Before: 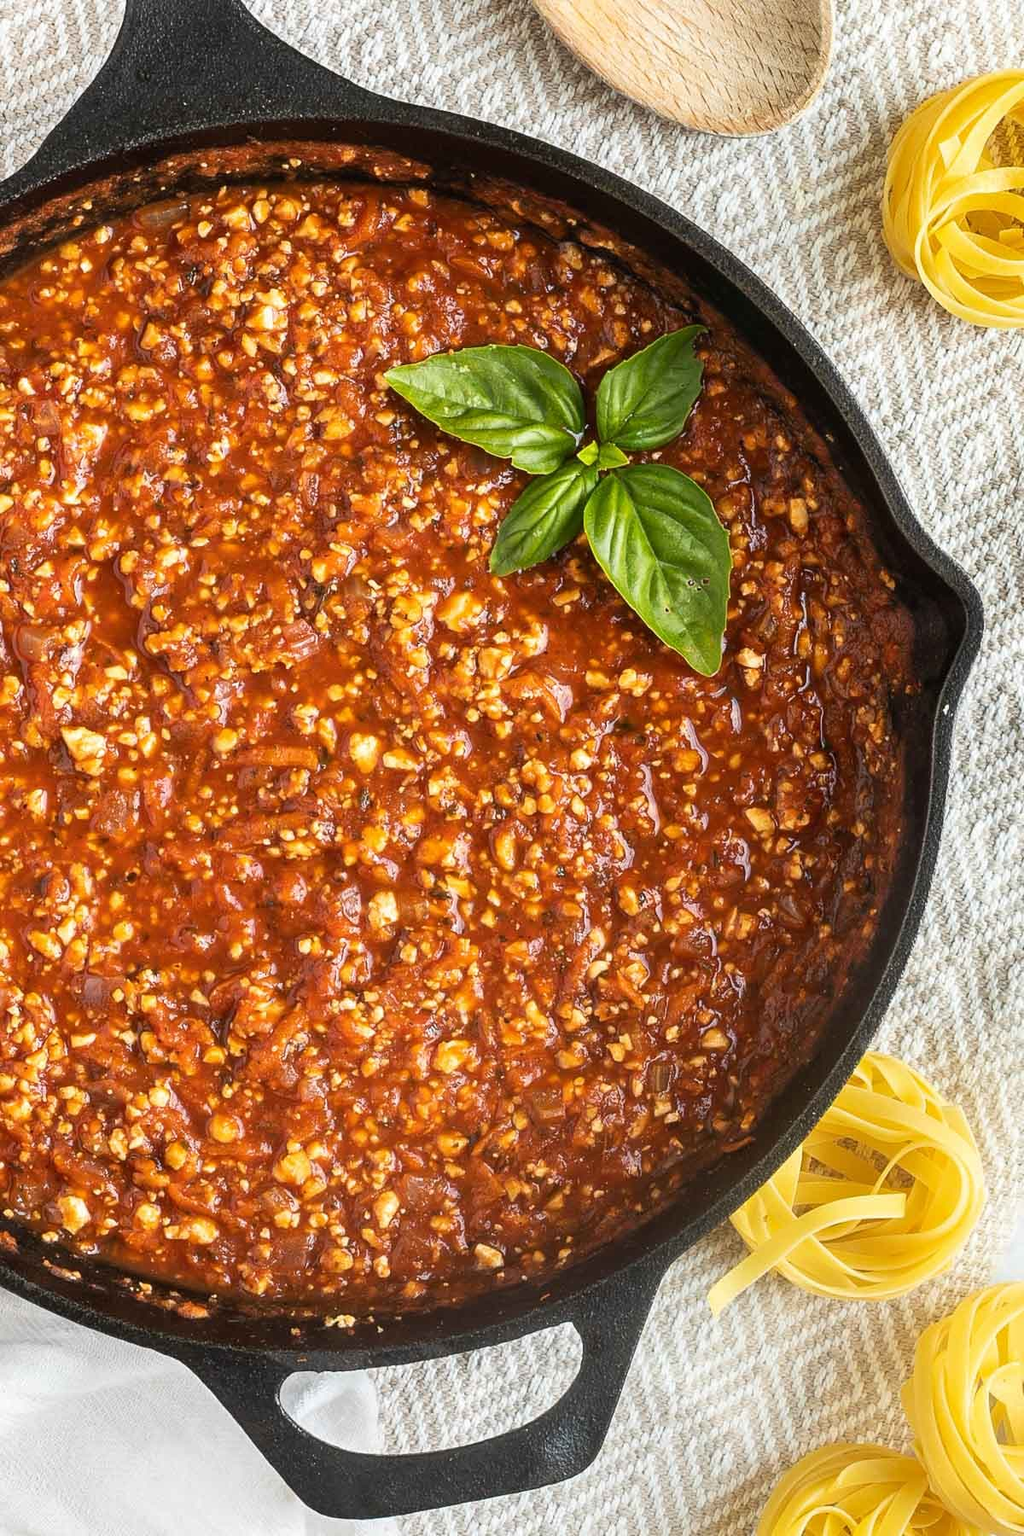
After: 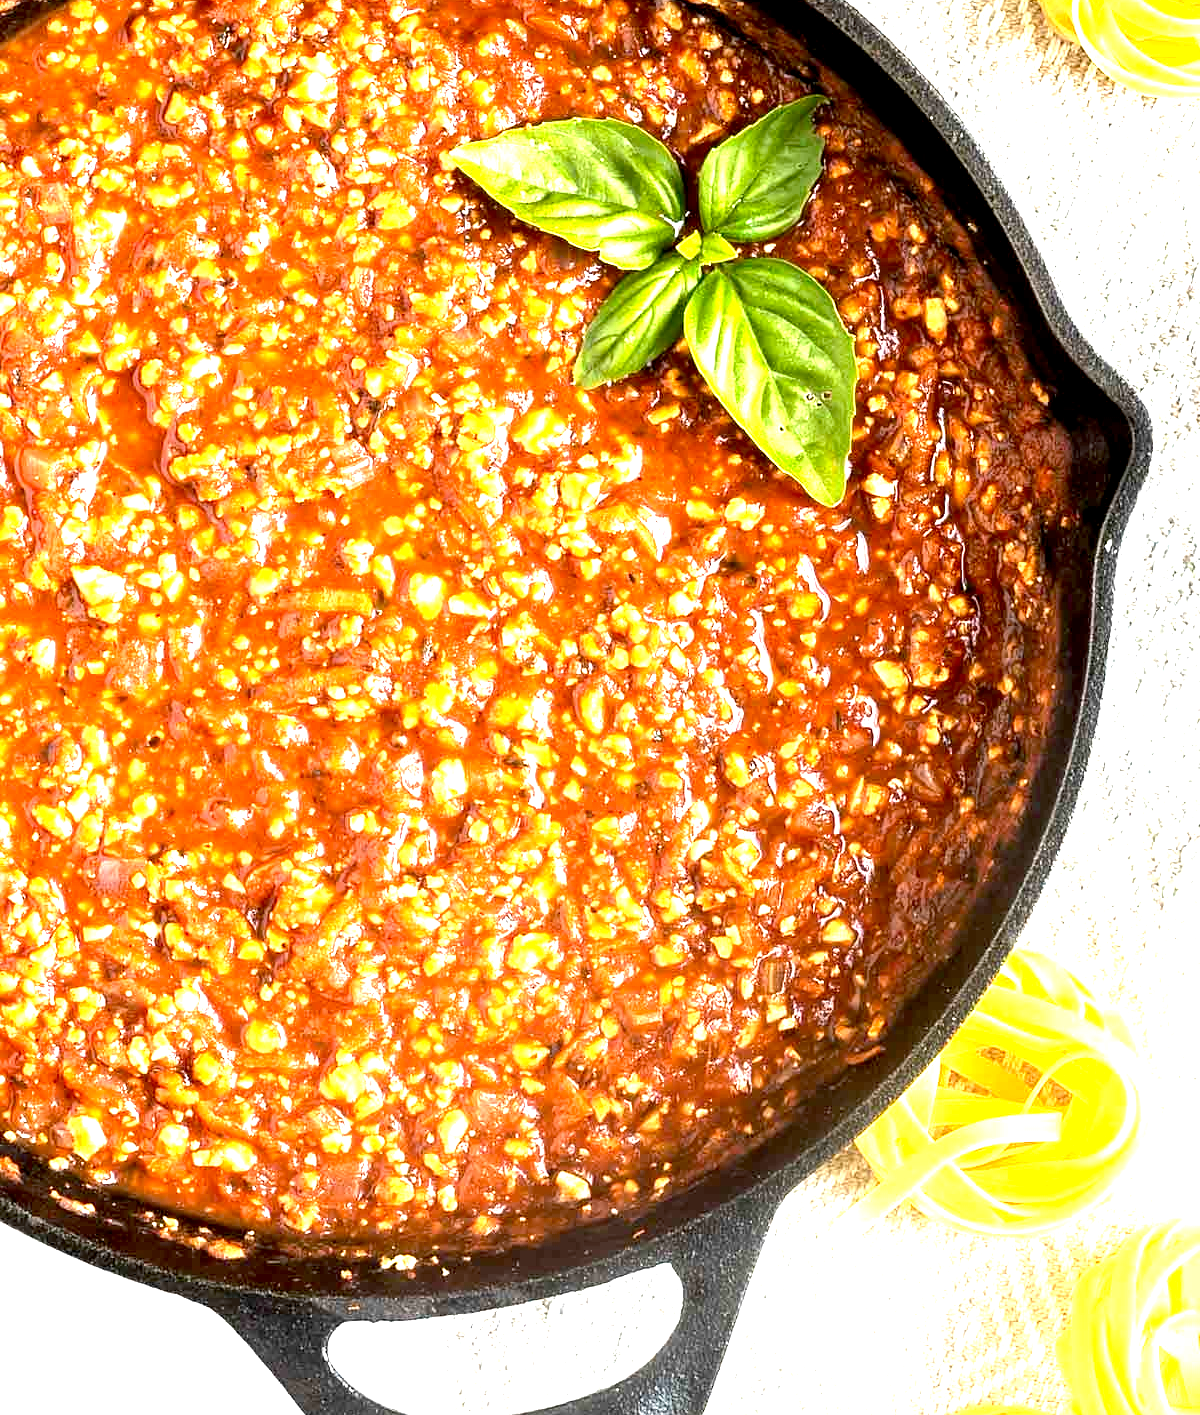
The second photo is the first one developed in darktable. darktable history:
crop and rotate: top 15.941%, bottom 5.403%
exposure: black level correction 0.009, exposure 1.436 EV, compensate highlight preservation false
tone equalizer: -8 EV -0.439 EV, -7 EV -0.414 EV, -6 EV -0.339 EV, -5 EV -0.214 EV, -3 EV 0.234 EV, -2 EV 0.333 EV, -1 EV 0.37 EV, +0 EV 0.445 EV, edges refinement/feathering 500, mask exposure compensation -1.57 EV, preserve details no
color zones: curves: ch1 [(0, 0.469) (0.01, 0.469) (0.12, 0.446) (0.248, 0.469) (0.5, 0.5) (0.748, 0.5) (0.99, 0.469) (1, 0.469)], mix -62.66%
